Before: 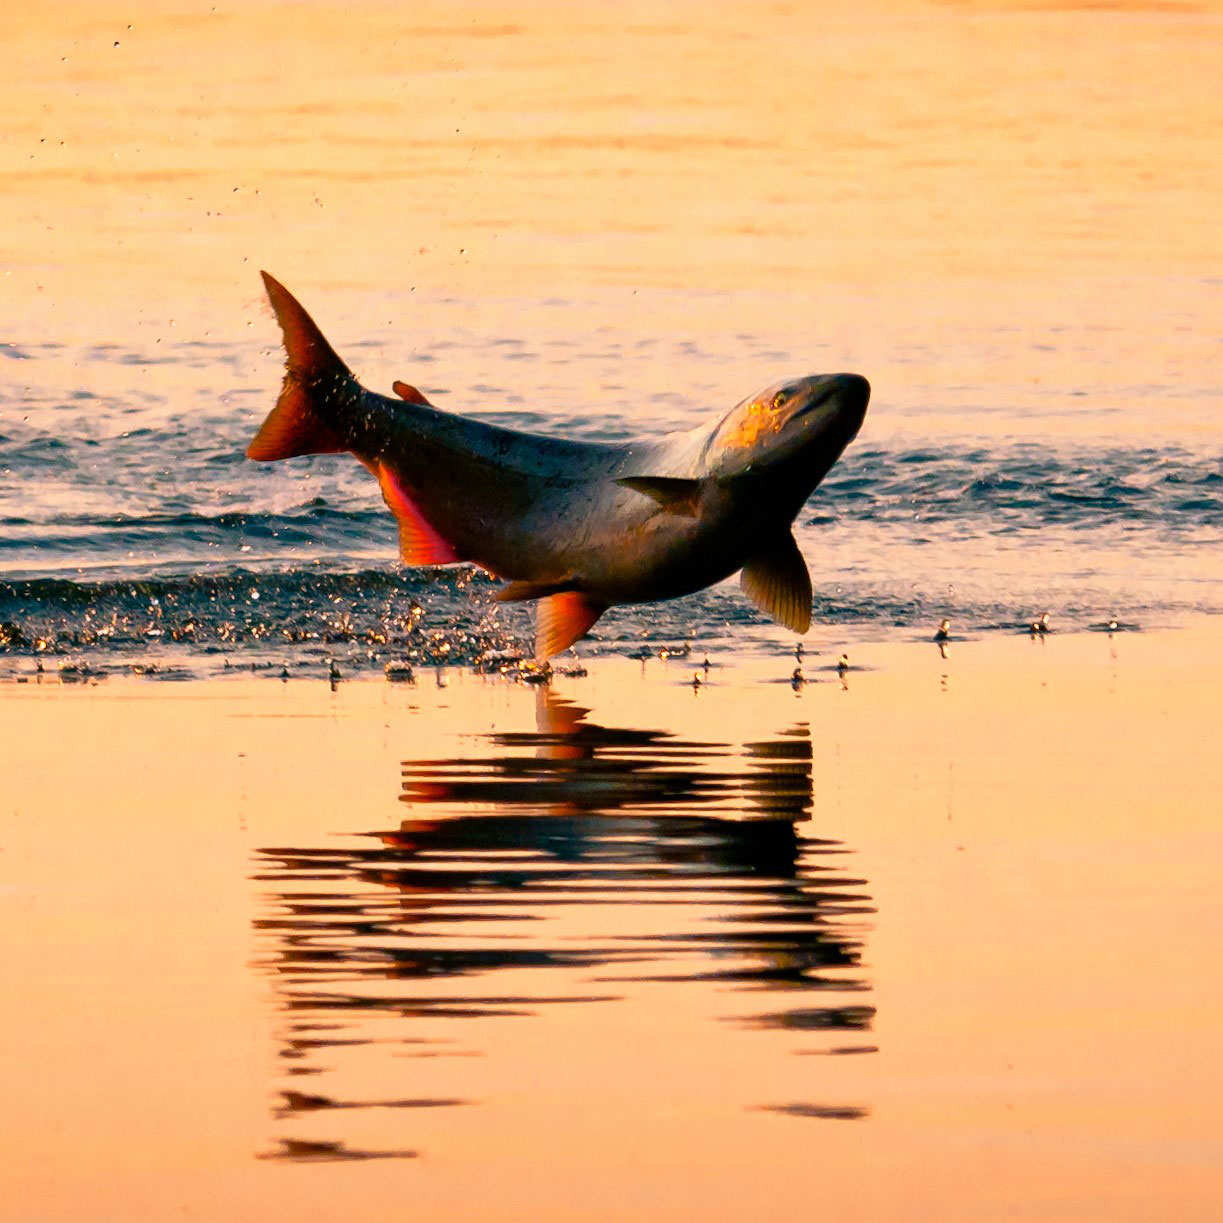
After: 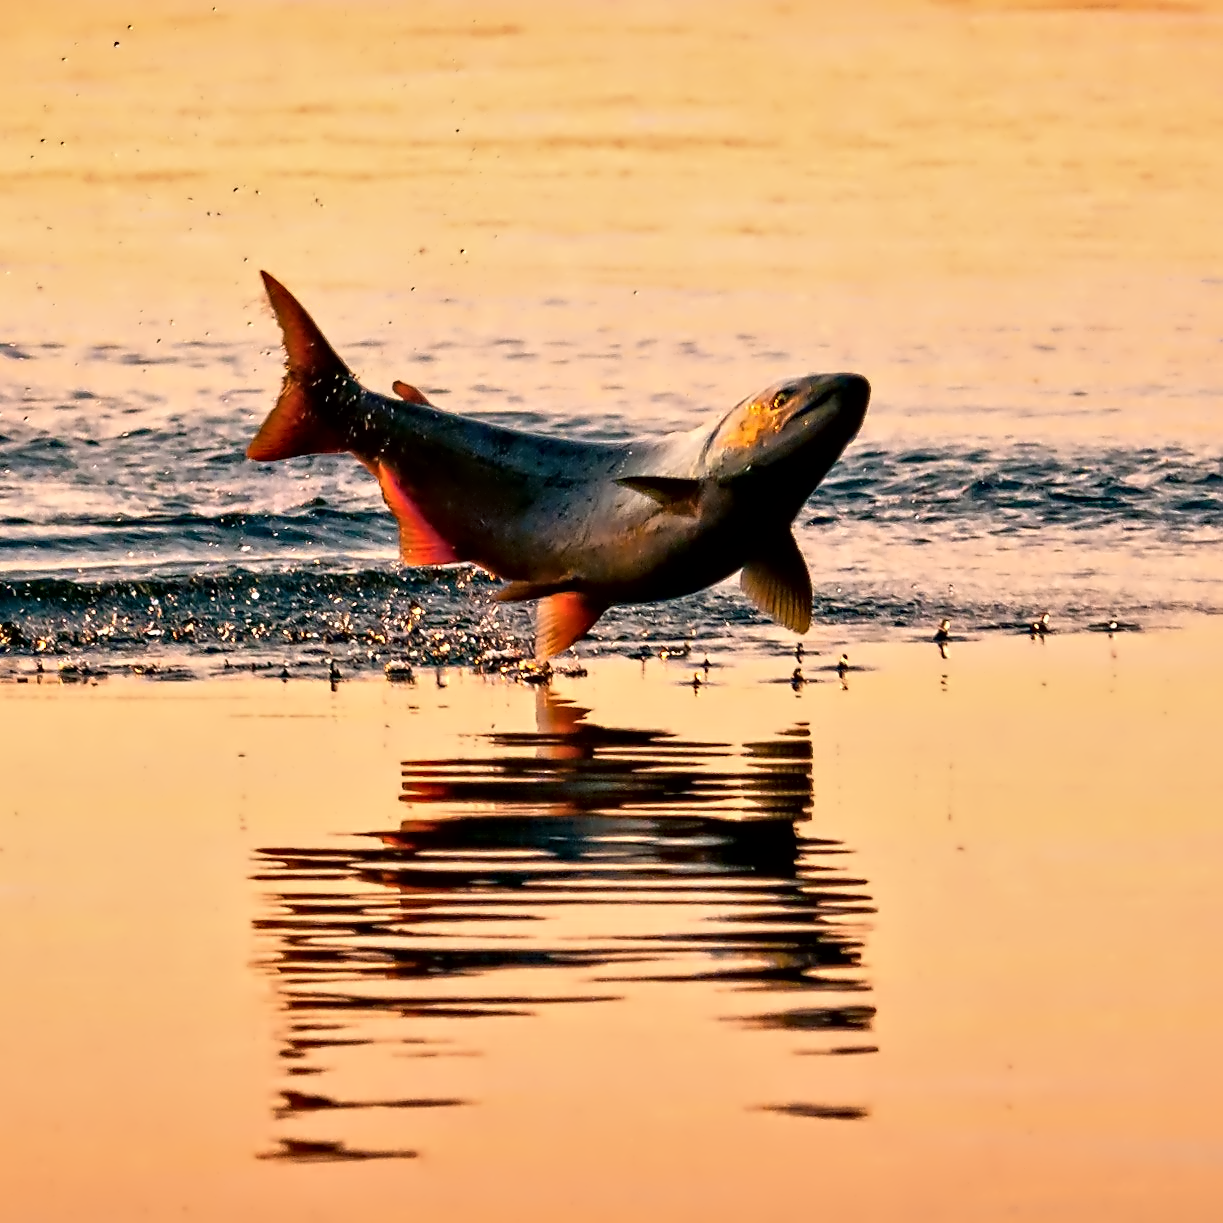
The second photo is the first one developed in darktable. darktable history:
contrast equalizer: octaves 7, y [[0.5, 0.542, 0.583, 0.625, 0.667, 0.708], [0.5 ×6], [0.5 ×6], [0, 0.033, 0.067, 0.1, 0.133, 0.167], [0, 0.05, 0.1, 0.15, 0.2, 0.25]]
shadows and highlights: shadows 29.32, highlights -29.32, low approximation 0.01, soften with gaussian
